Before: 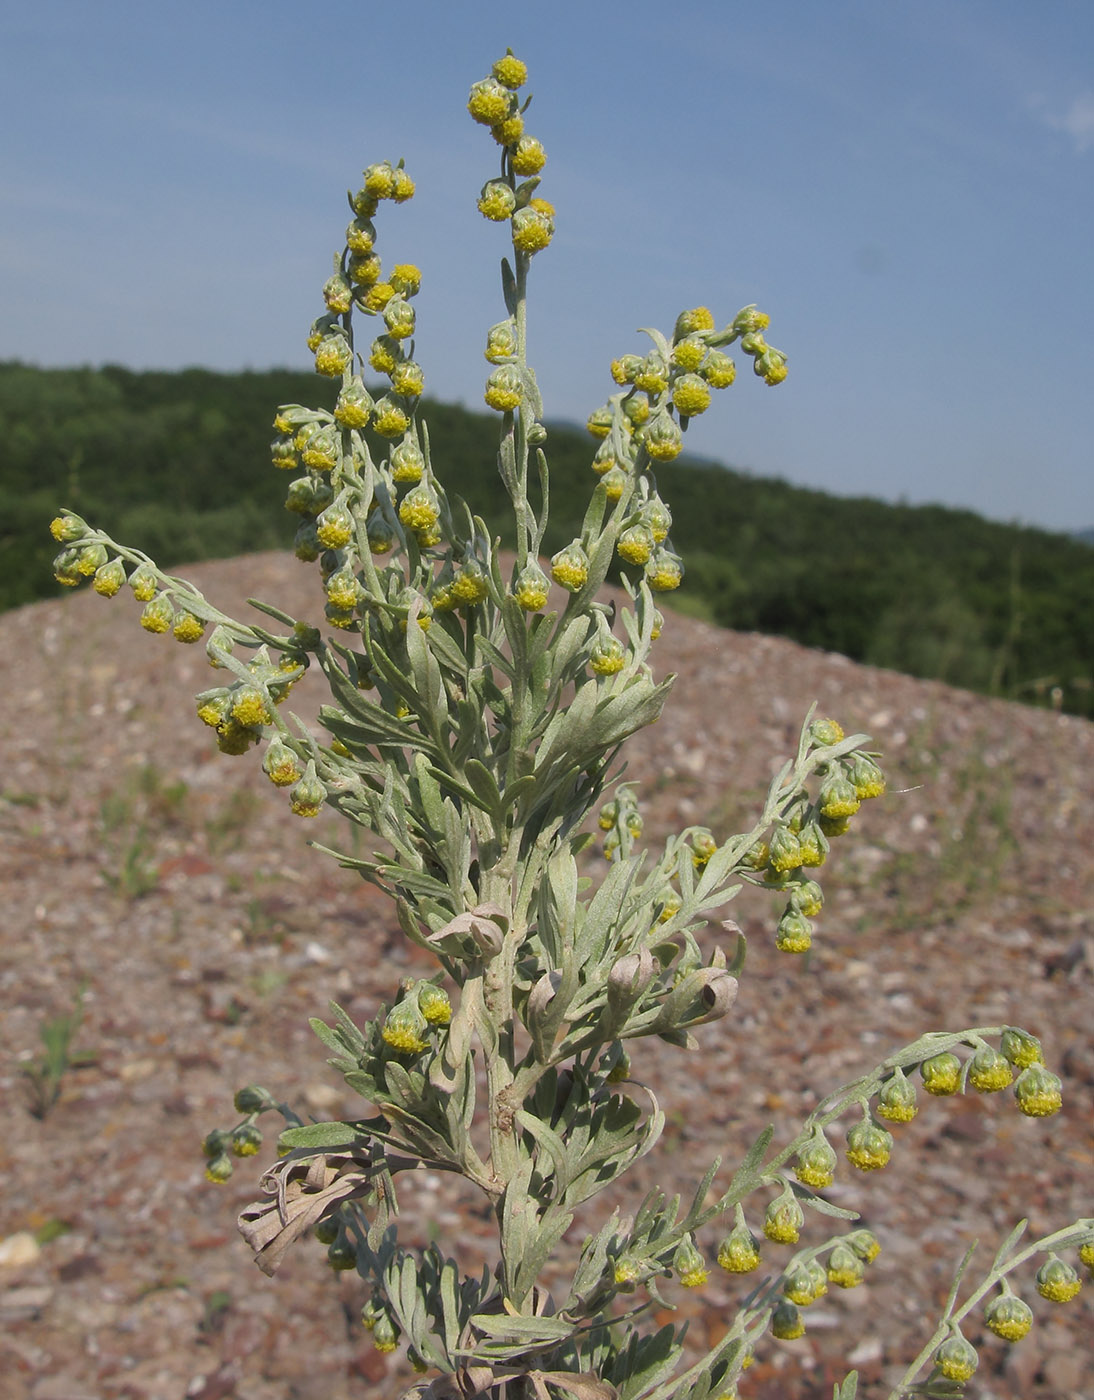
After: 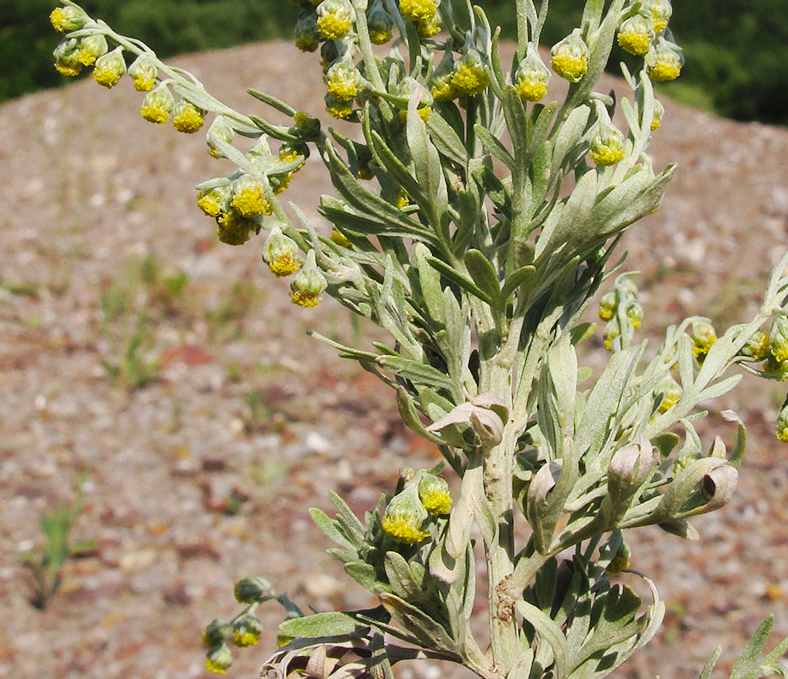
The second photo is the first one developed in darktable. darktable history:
crop: top 36.498%, right 27.964%, bottom 14.995%
base curve: curves: ch0 [(0, 0) (0.036, 0.025) (0.121, 0.166) (0.206, 0.329) (0.605, 0.79) (1, 1)], preserve colors none
